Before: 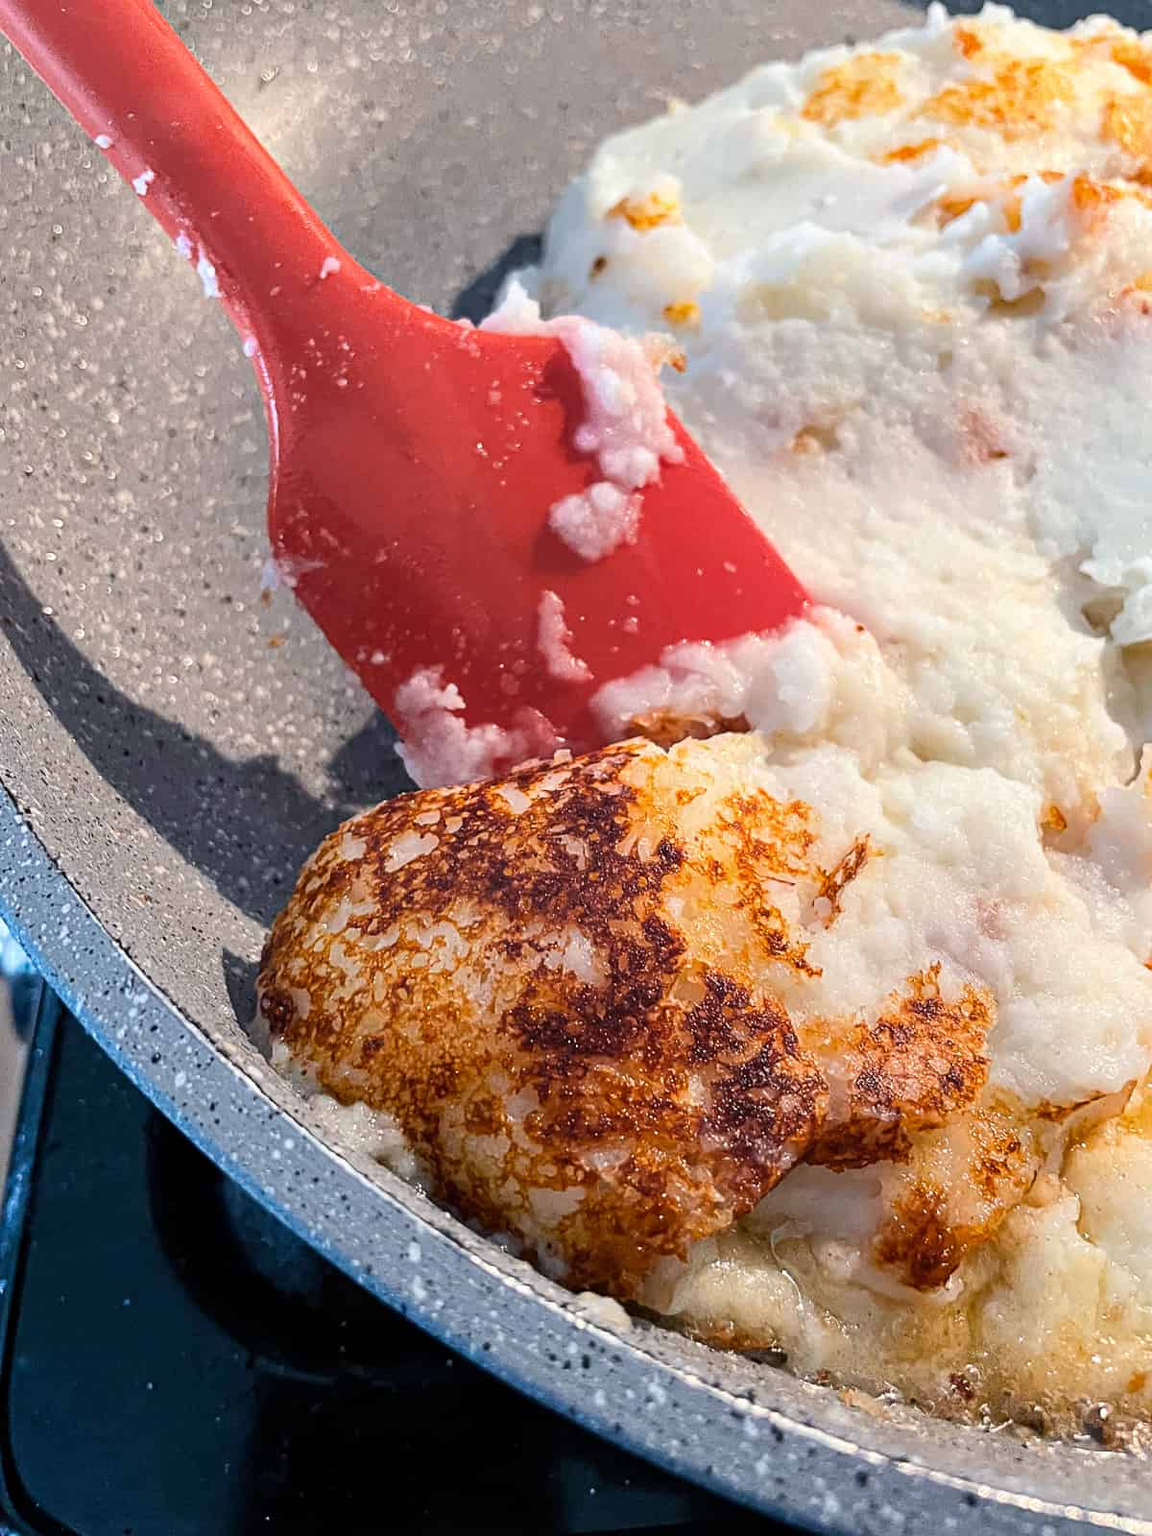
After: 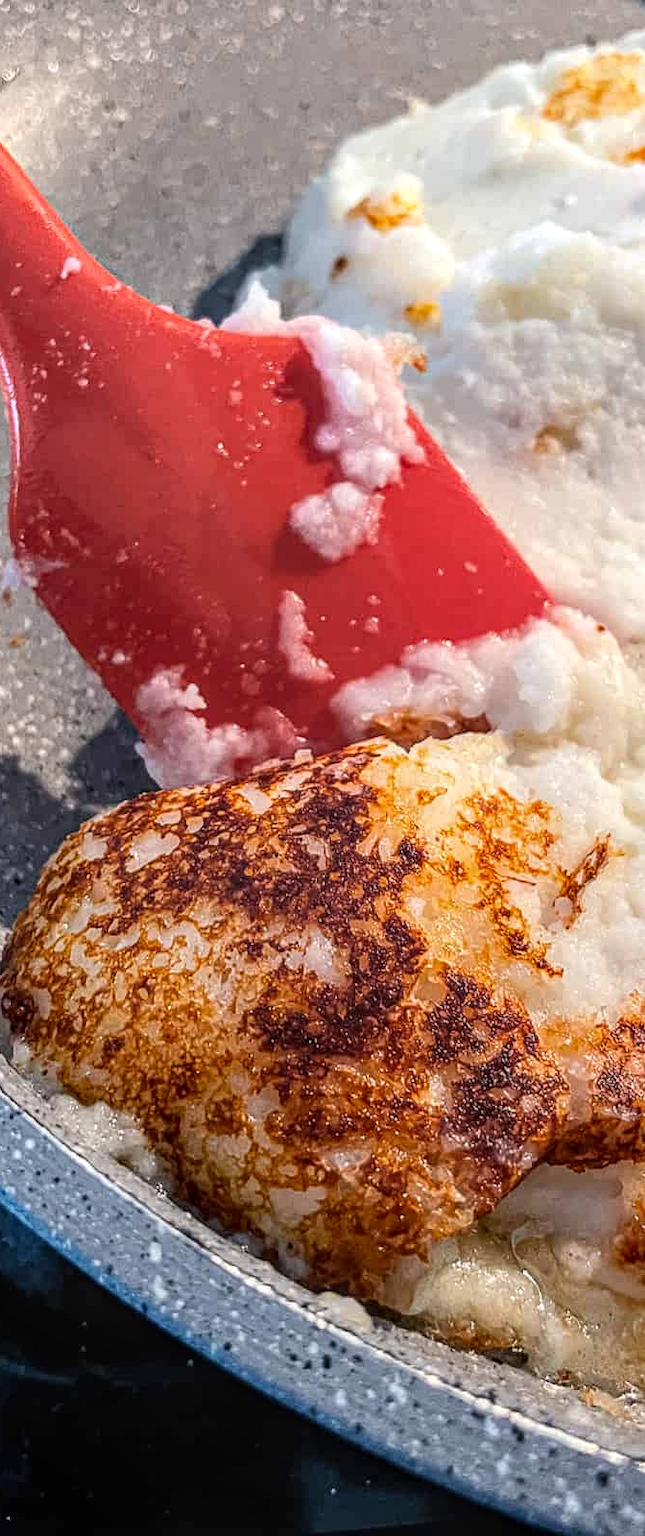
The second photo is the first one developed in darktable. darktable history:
crop and rotate: left 22.539%, right 21.382%
local contrast: highlights 5%, shadows 6%, detail 133%
